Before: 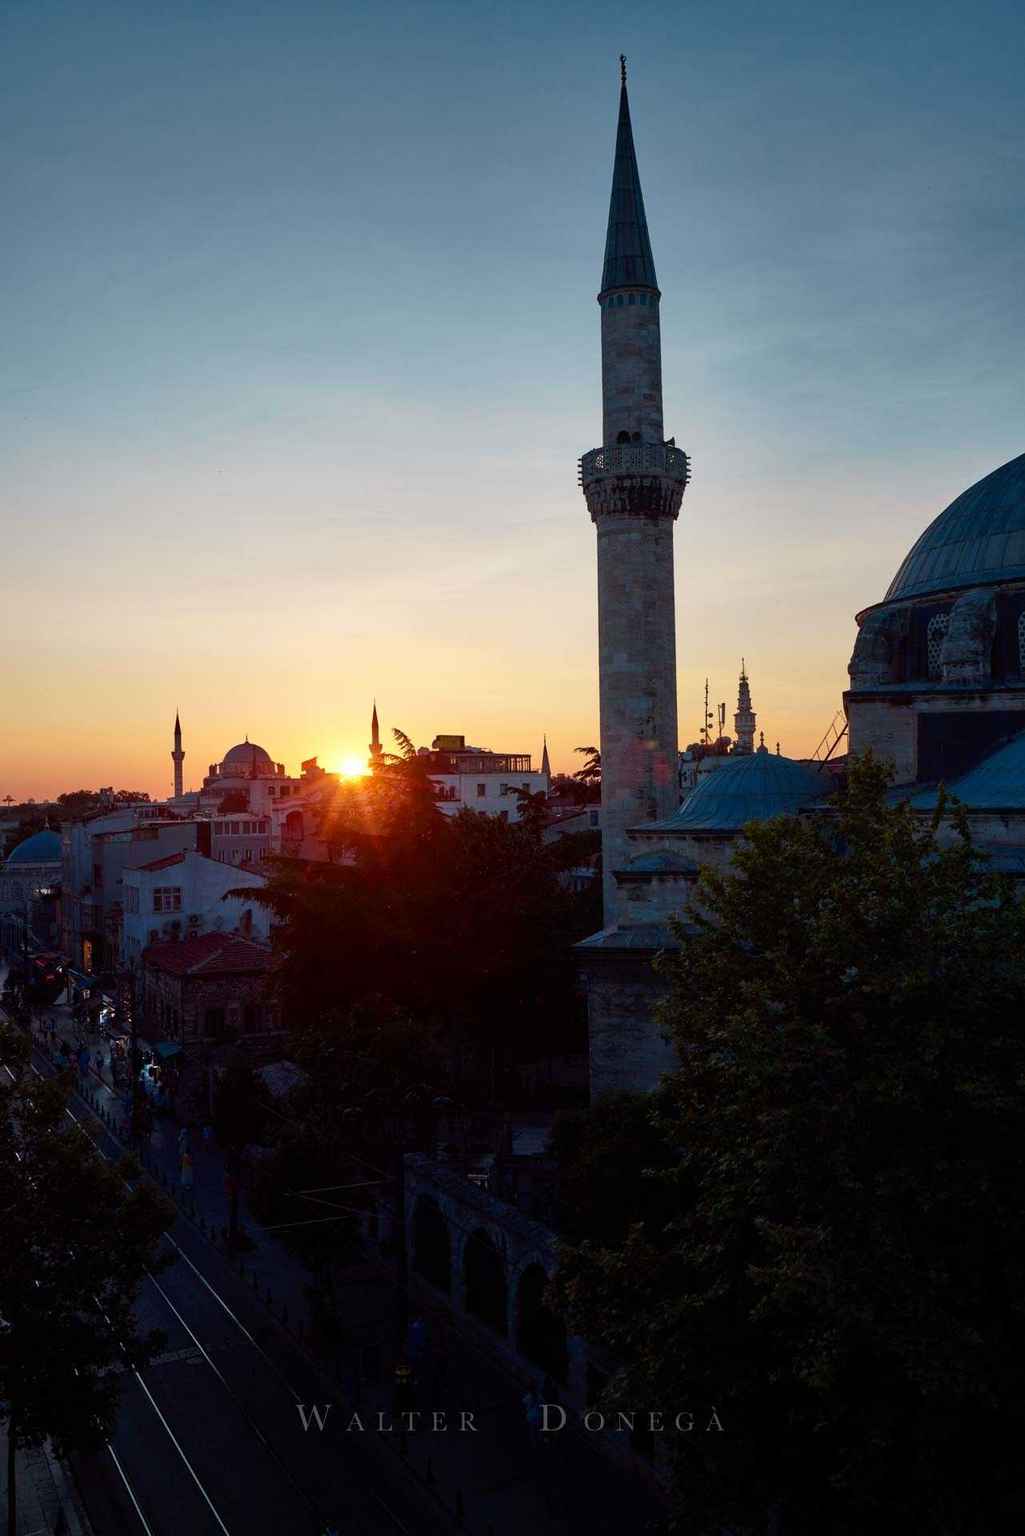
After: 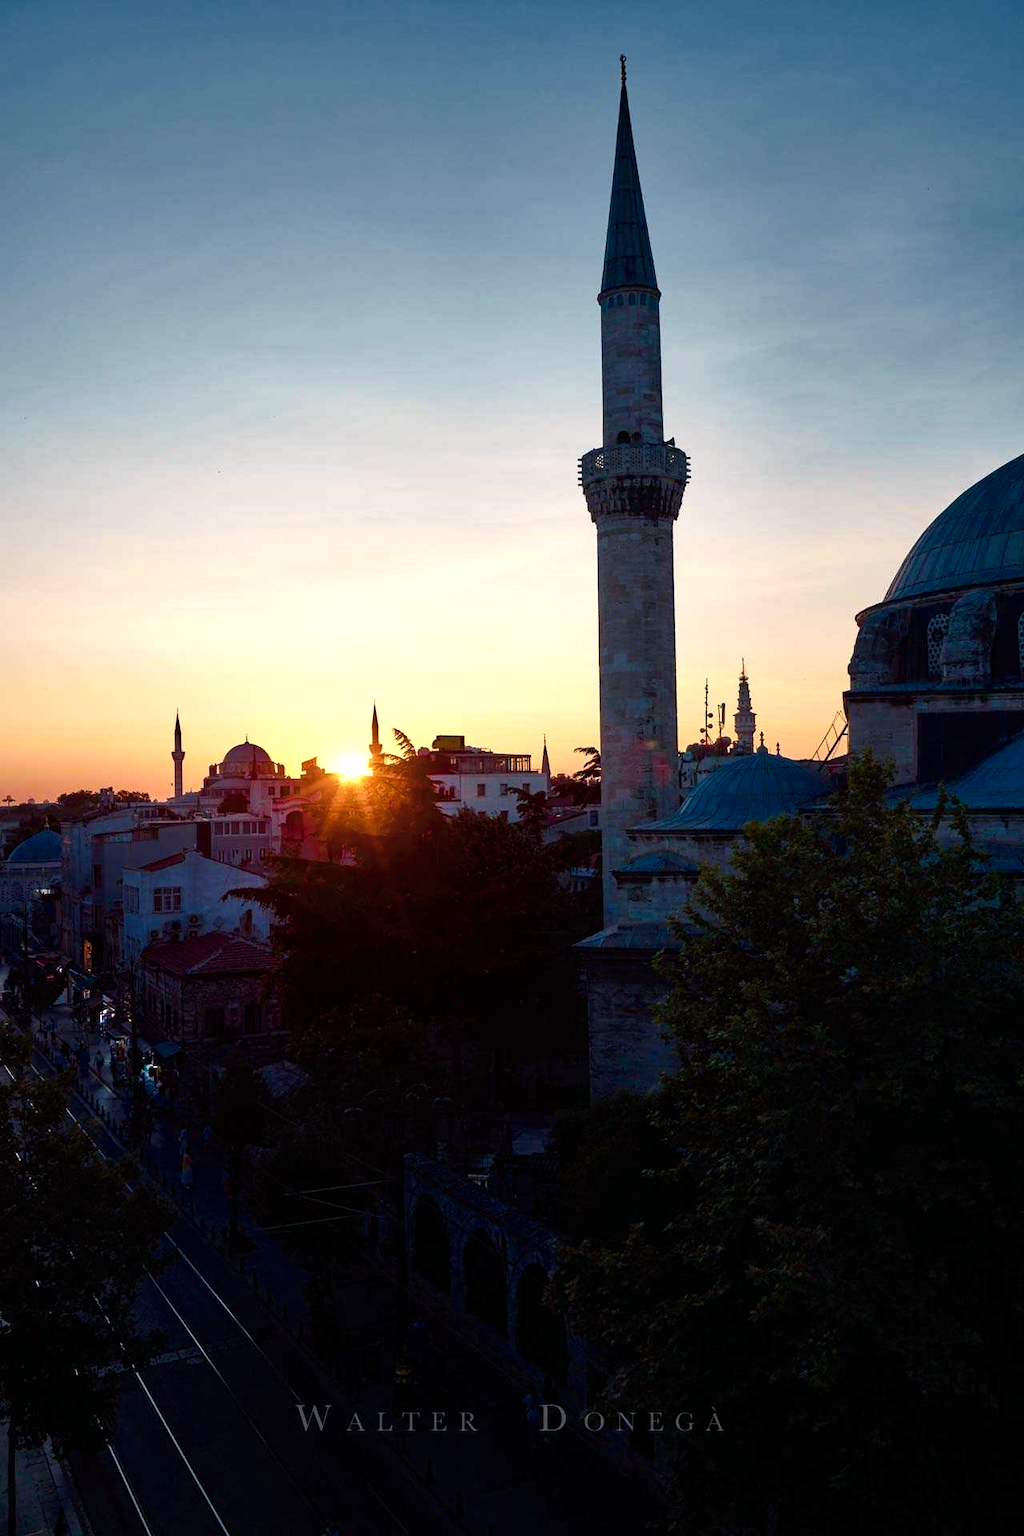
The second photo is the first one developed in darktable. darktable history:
color correction: saturation 0.8
color balance rgb: shadows lift › chroma 4.21%, shadows lift › hue 252.22°, highlights gain › chroma 1.36%, highlights gain › hue 50.24°, perceptual saturation grading › mid-tones 6.33%, perceptual saturation grading › shadows 72.44%, perceptual brilliance grading › highlights 11.59%, contrast 5.05%
